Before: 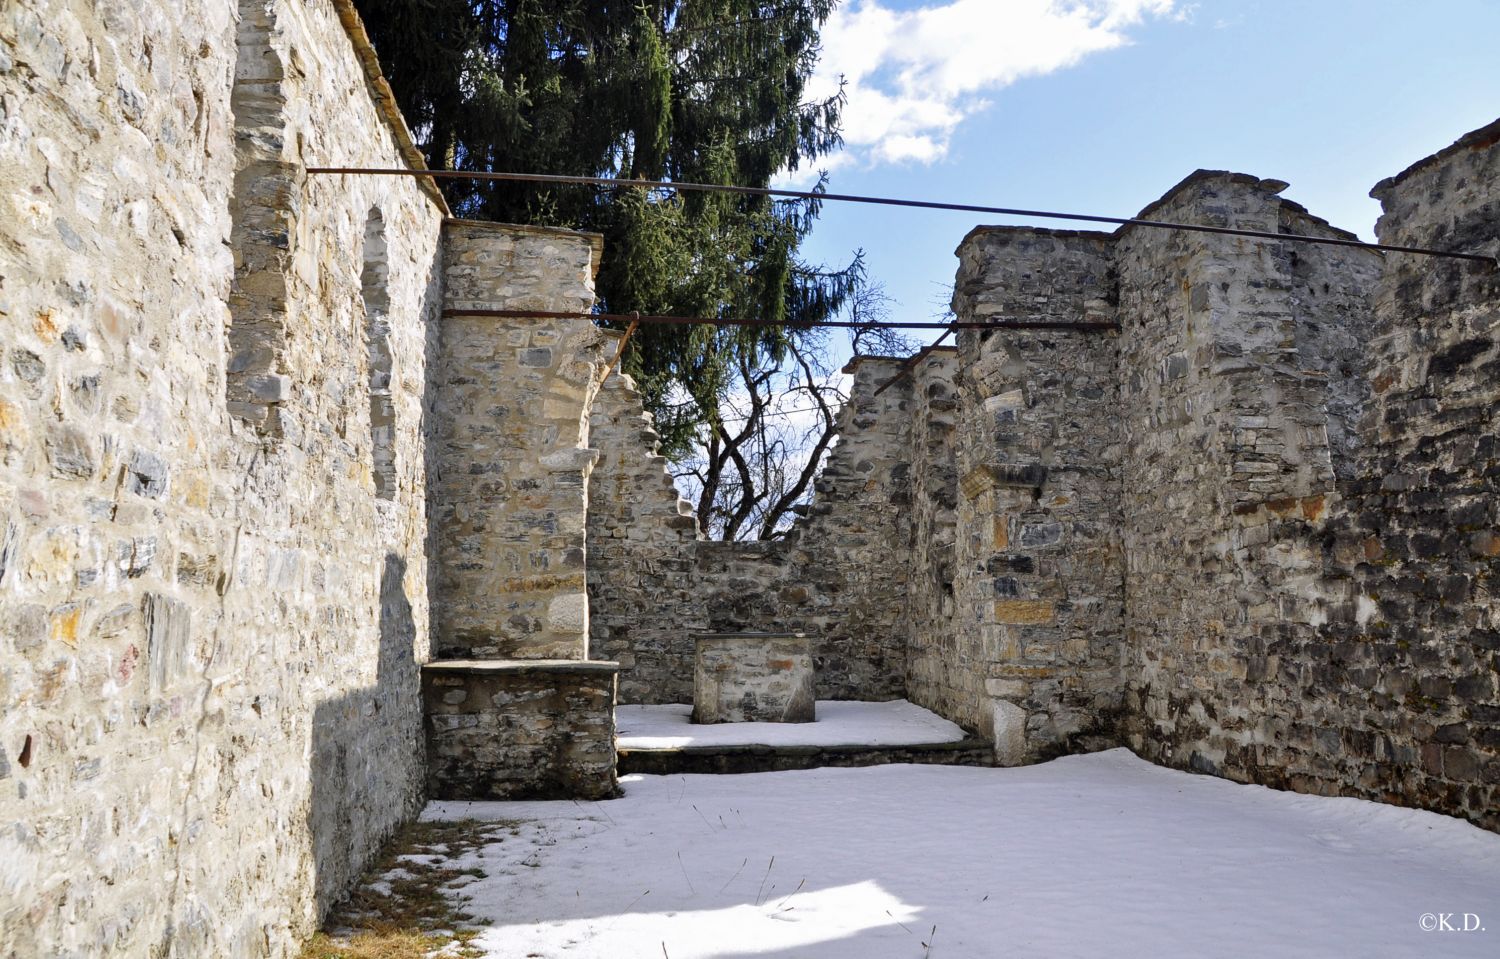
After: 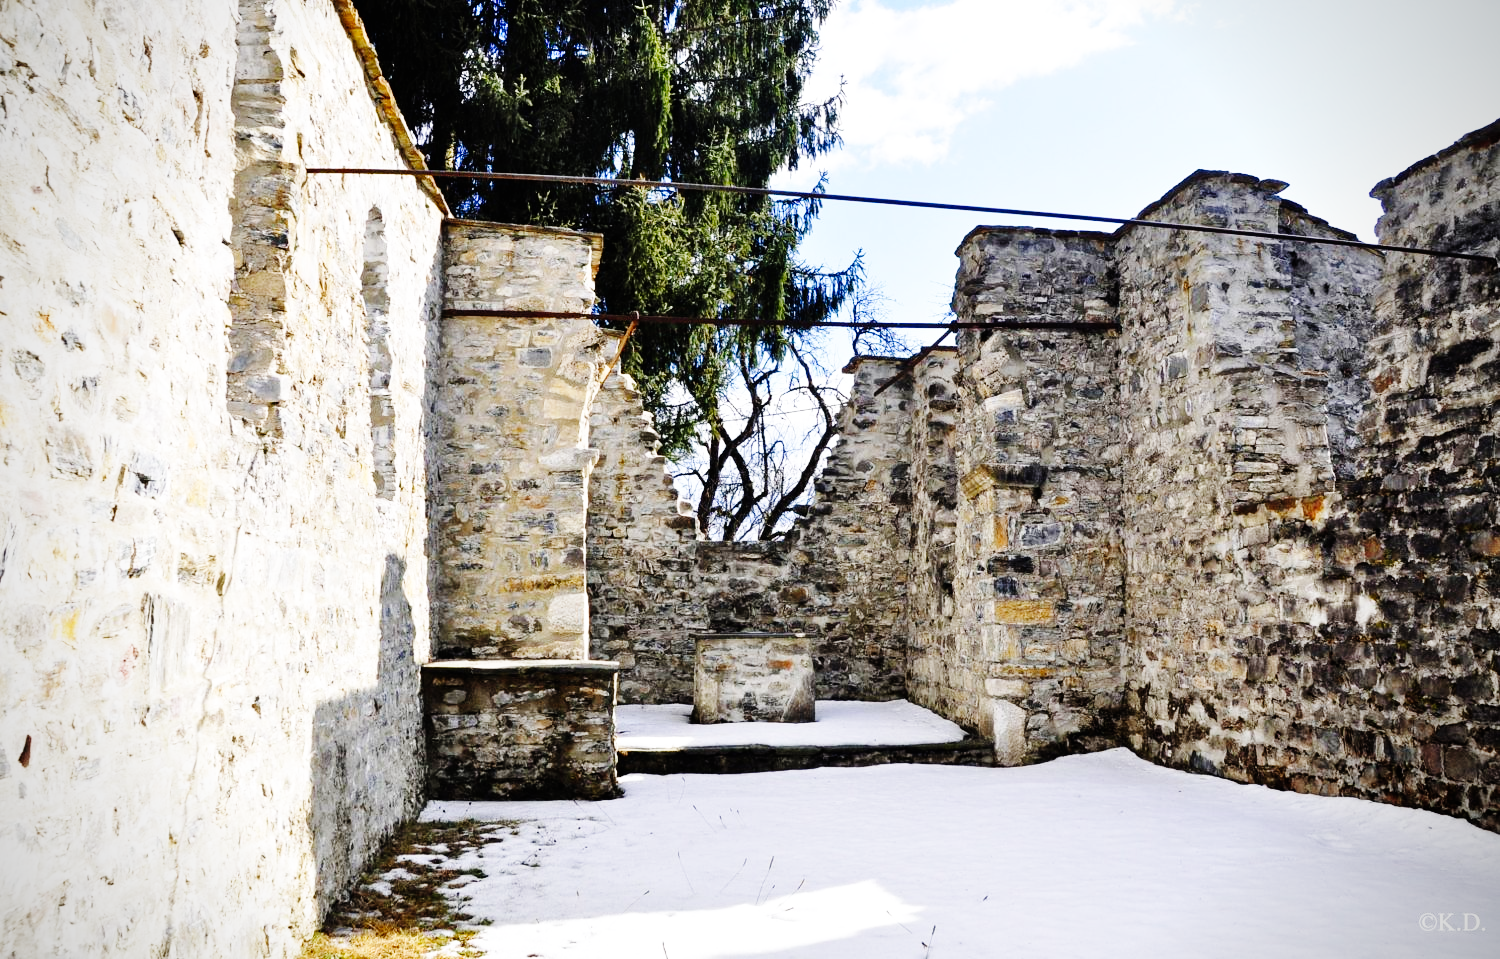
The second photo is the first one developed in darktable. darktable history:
base curve: curves: ch0 [(0, 0) (0, 0) (0.002, 0.001) (0.008, 0.003) (0.019, 0.011) (0.037, 0.037) (0.064, 0.11) (0.102, 0.232) (0.152, 0.379) (0.216, 0.524) (0.296, 0.665) (0.394, 0.789) (0.512, 0.881) (0.651, 0.945) (0.813, 0.986) (1, 1)], preserve colors none
vignetting: on, module defaults
tone equalizer: edges refinement/feathering 500, mask exposure compensation -1.57 EV, preserve details guided filter
